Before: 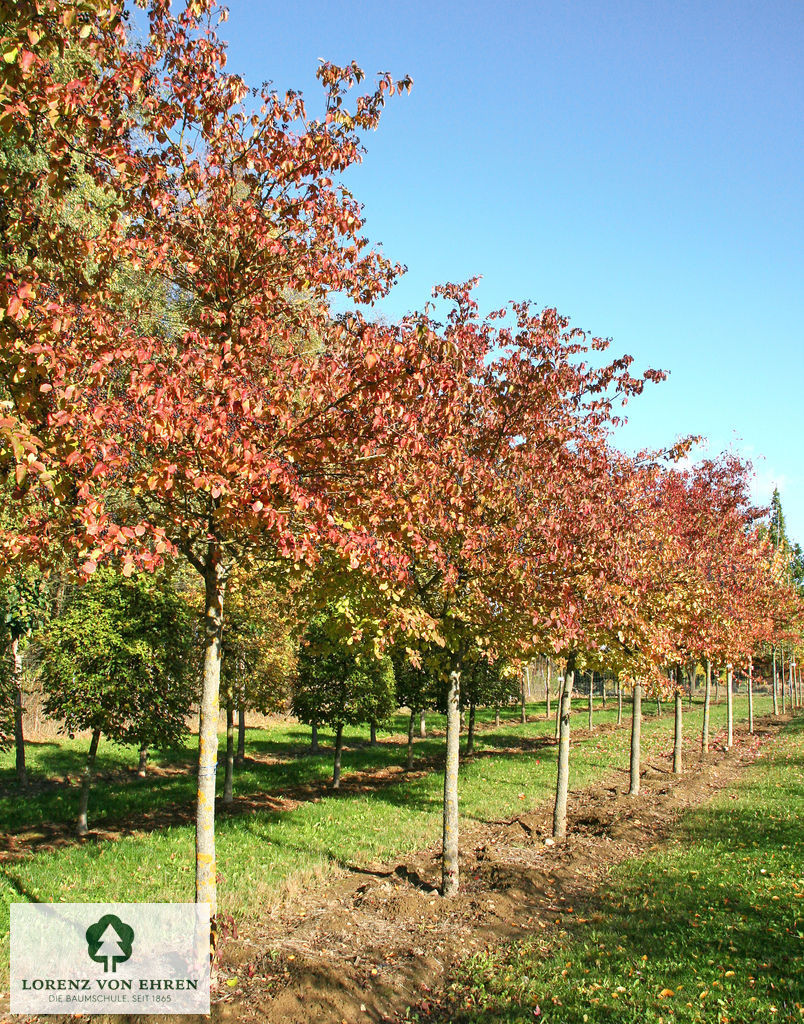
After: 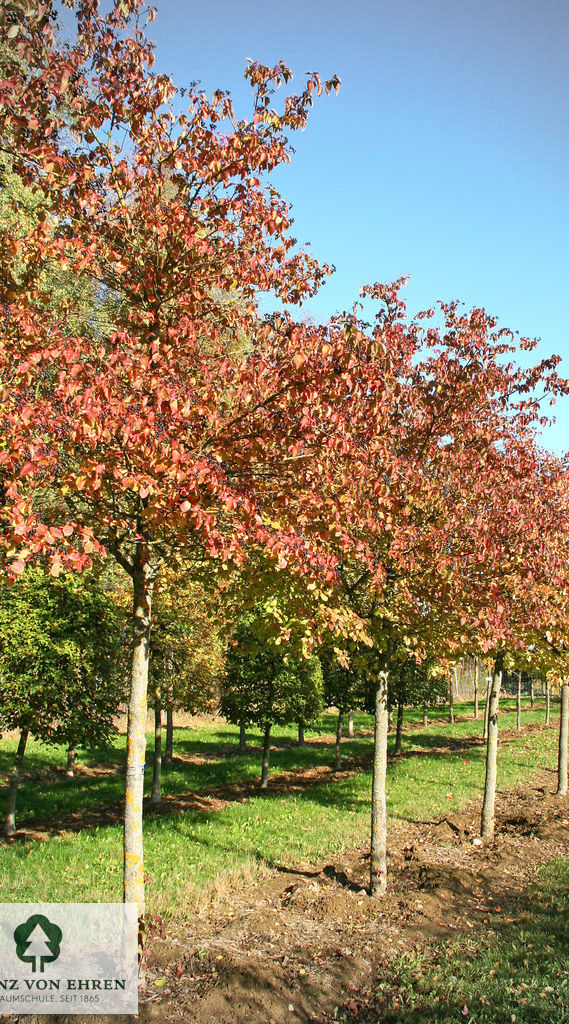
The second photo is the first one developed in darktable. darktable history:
crop and rotate: left 9.061%, right 20.142%
vignetting: on, module defaults
